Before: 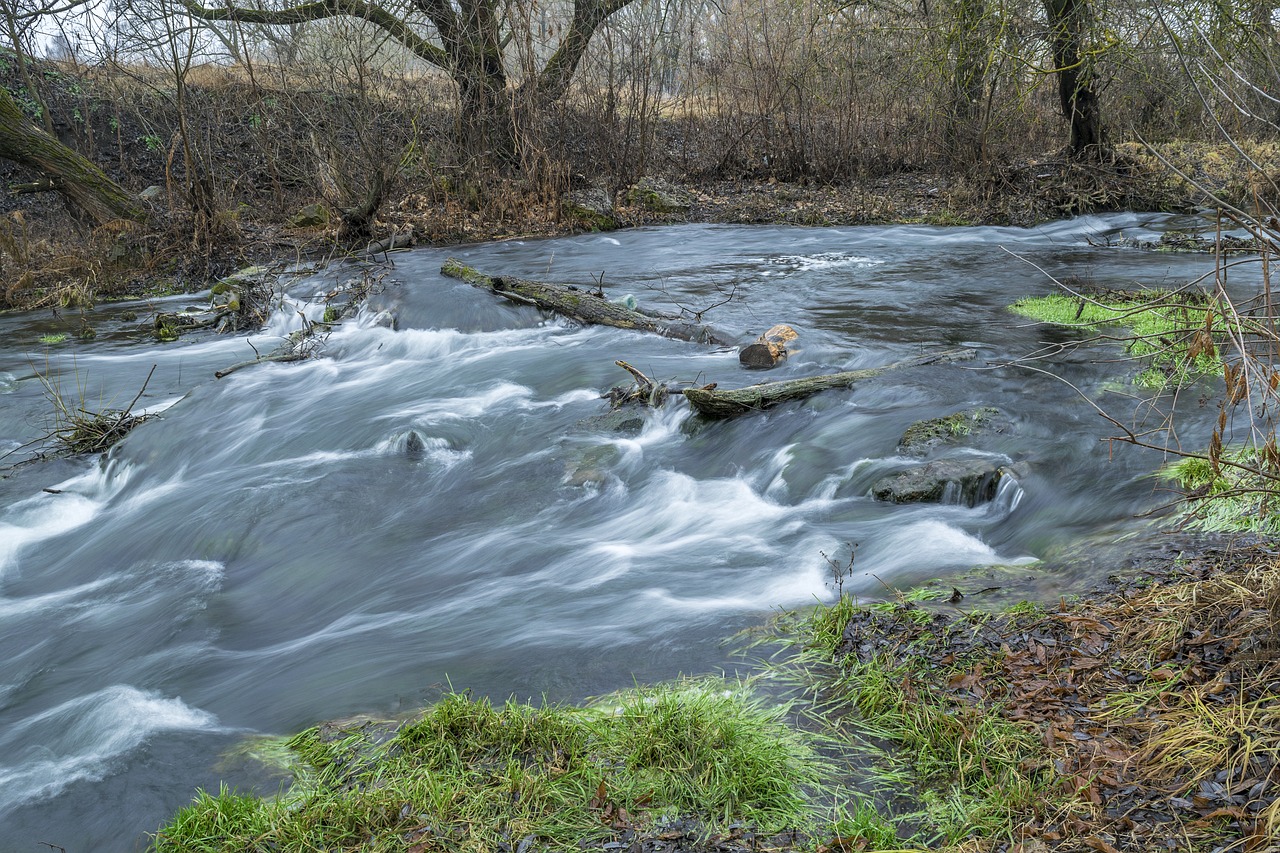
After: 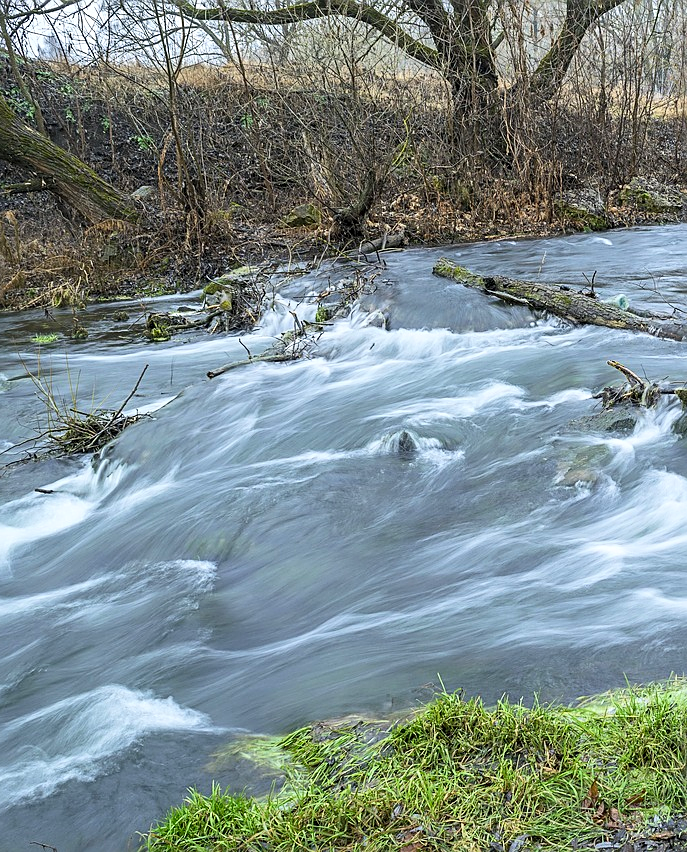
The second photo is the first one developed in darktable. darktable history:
contrast brightness saturation: contrast 0.195, brightness 0.156, saturation 0.224
sharpen: on, module defaults
crop: left 0.688%, right 45.563%, bottom 0.087%
